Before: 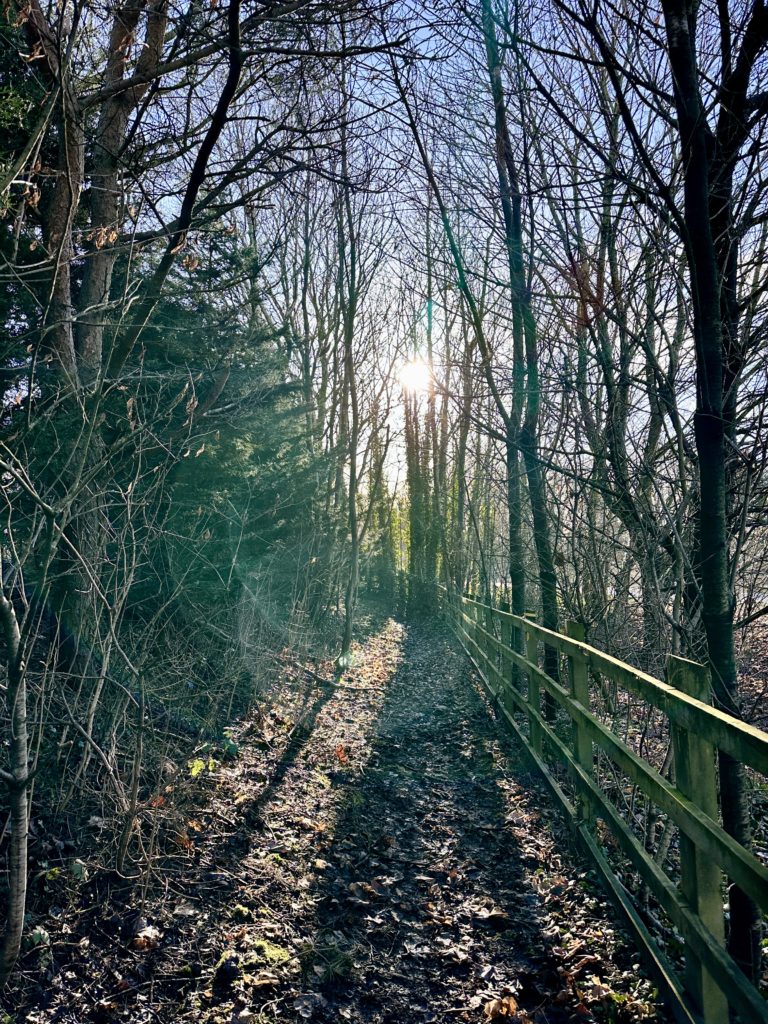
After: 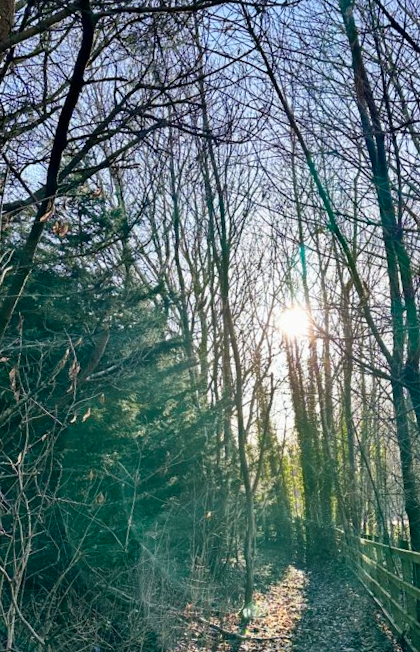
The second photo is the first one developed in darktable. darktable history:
rotate and perspective: rotation -4.98°, automatic cropping off
crop: left 17.835%, top 7.675%, right 32.881%, bottom 32.213%
